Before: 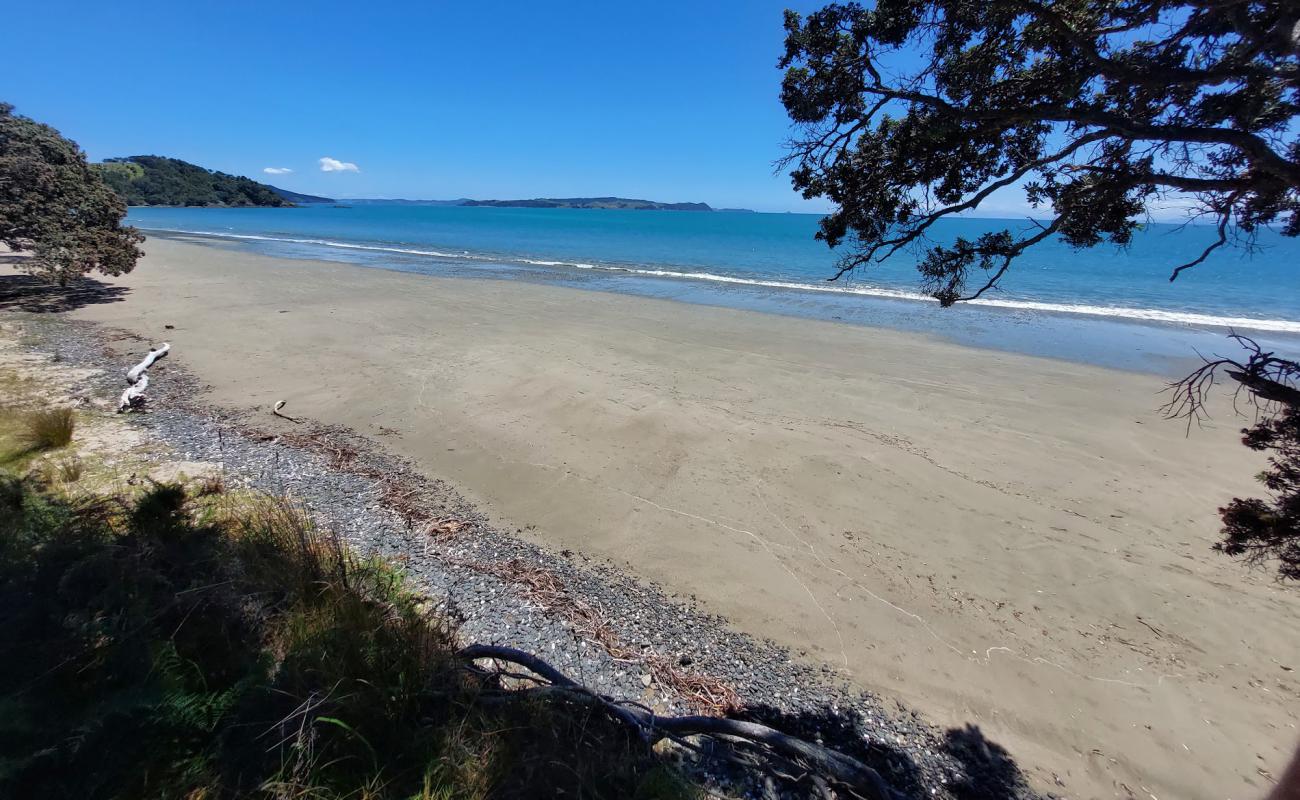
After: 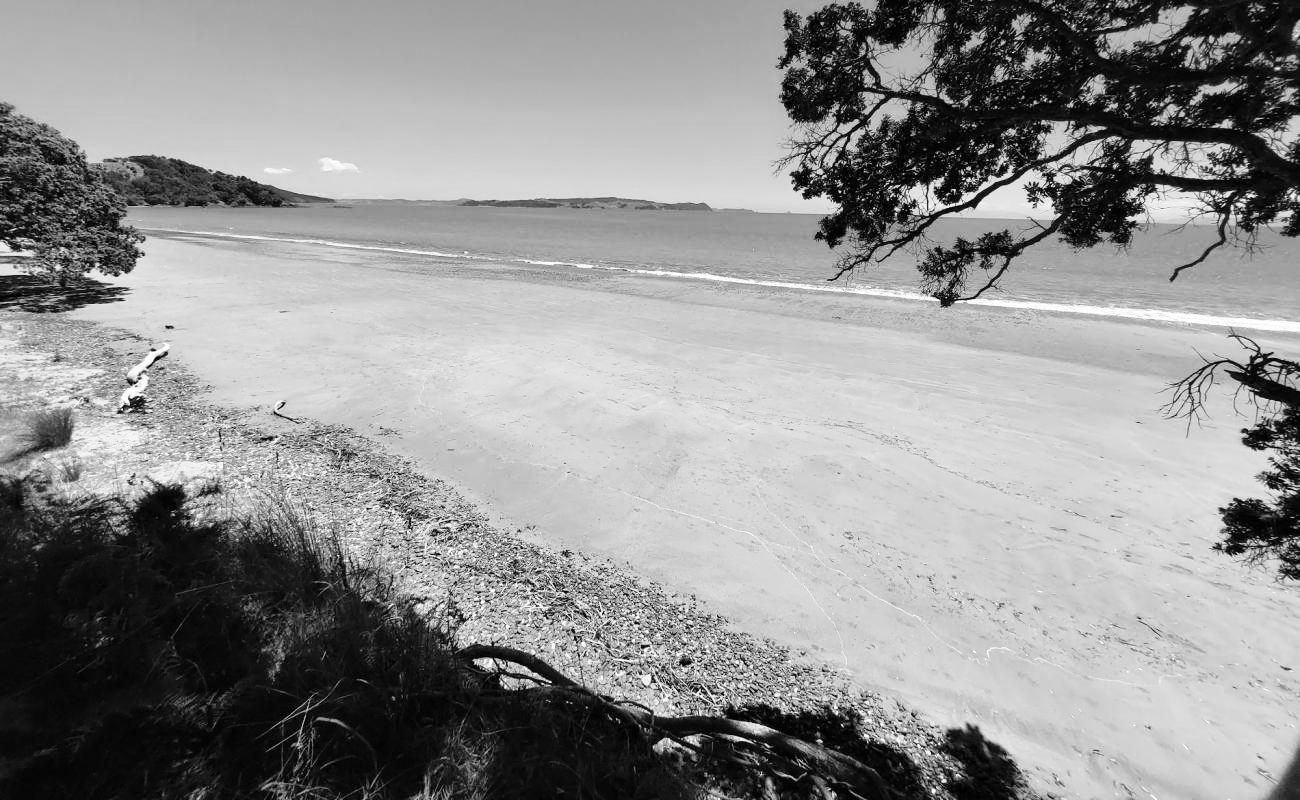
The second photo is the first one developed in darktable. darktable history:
color zones: curves: ch1 [(0, -0.394) (0.143, -0.394) (0.286, -0.394) (0.429, -0.392) (0.571, -0.391) (0.714, -0.391) (0.857, -0.391) (1, -0.394)]
base curve: curves: ch0 [(0, 0) (0.028, 0.03) (0.121, 0.232) (0.46, 0.748) (0.859, 0.968) (1, 1)], preserve colors none
